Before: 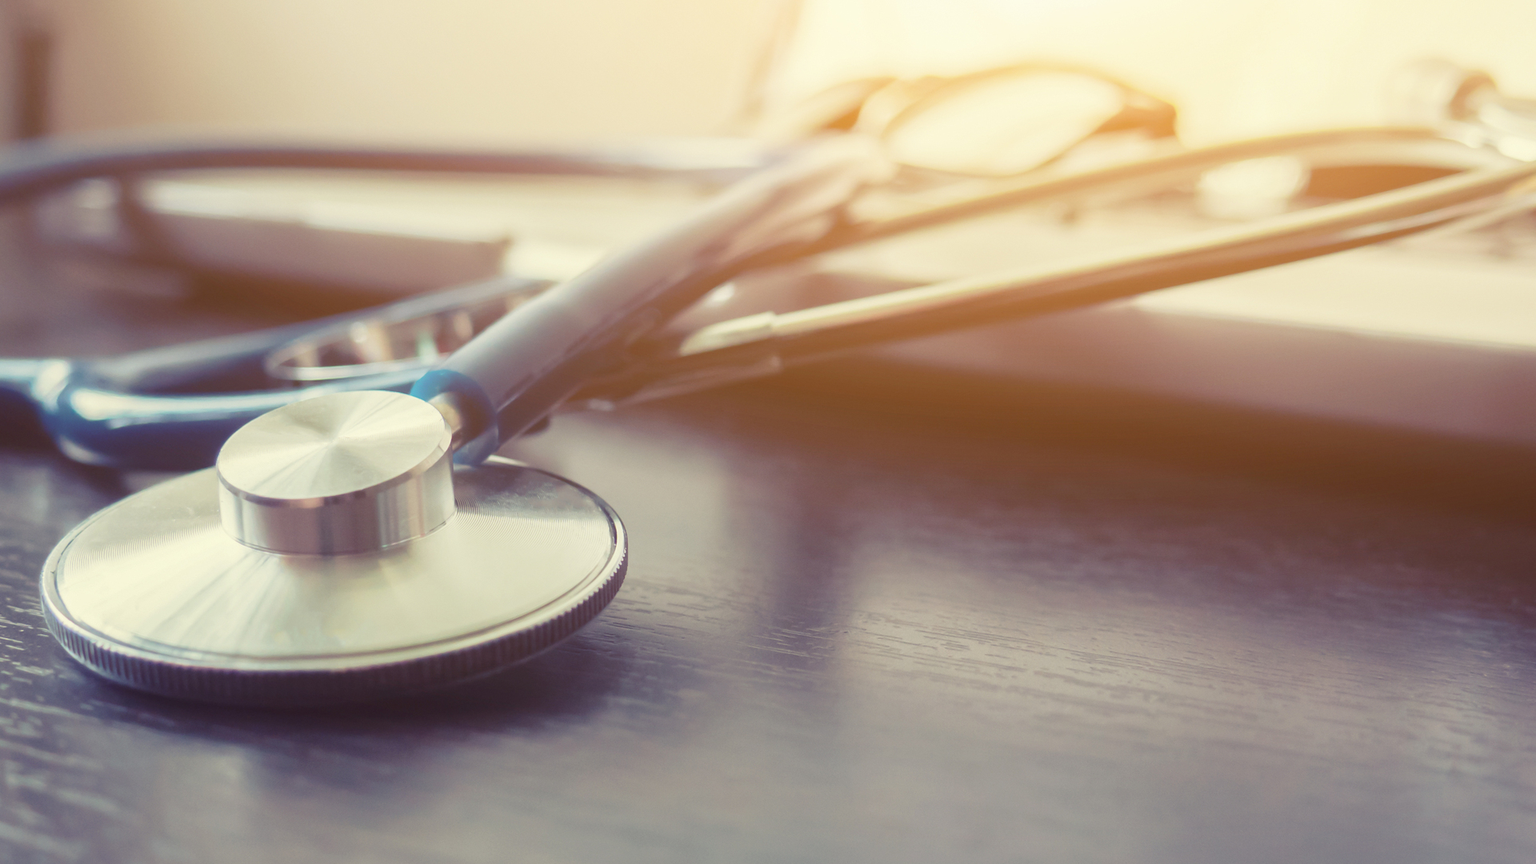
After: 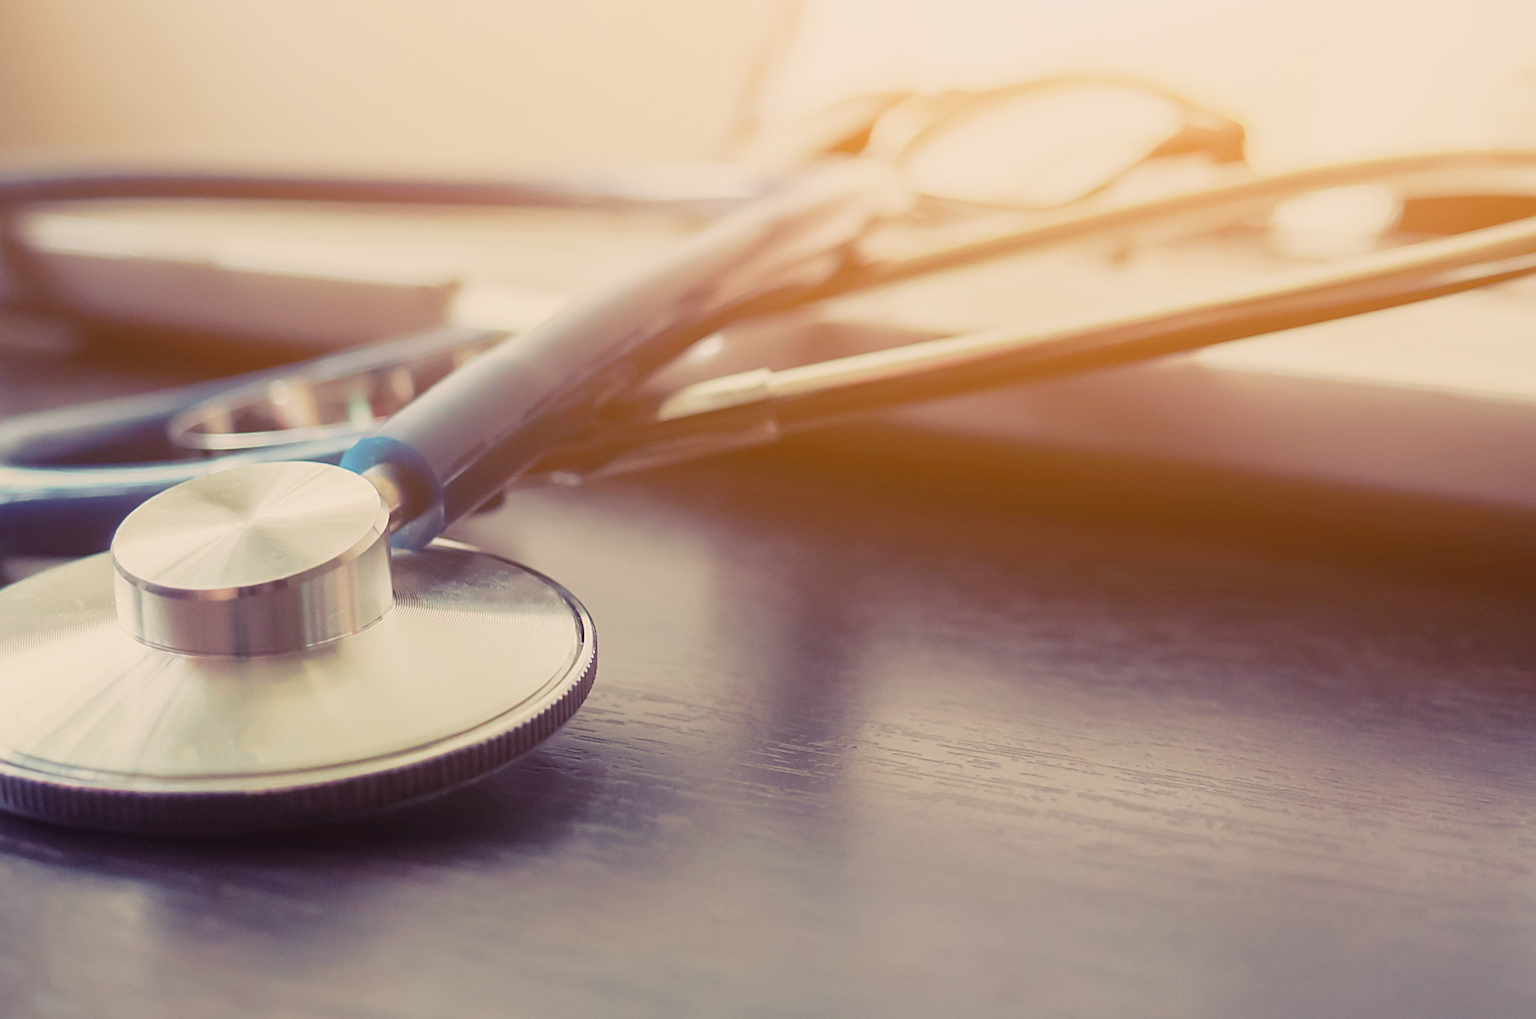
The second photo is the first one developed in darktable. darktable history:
sharpen: on, module defaults
crop: left 8%, right 7.364%
color correction: highlights a* 6.02, highlights b* 4.84
filmic rgb: middle gray luminance 9.09%, black relative exposure -10.63 EV, white relative exposure 3.43 EV, target black luminance 0%, hardness 5.95, latitude 59.68%, contrast 1.086, highlights saturation mix 4.72%, shadows ↔ highlights balance 29.52%, add noise in highlights 0.098, color science v4 (2020), type of noise poissonian
